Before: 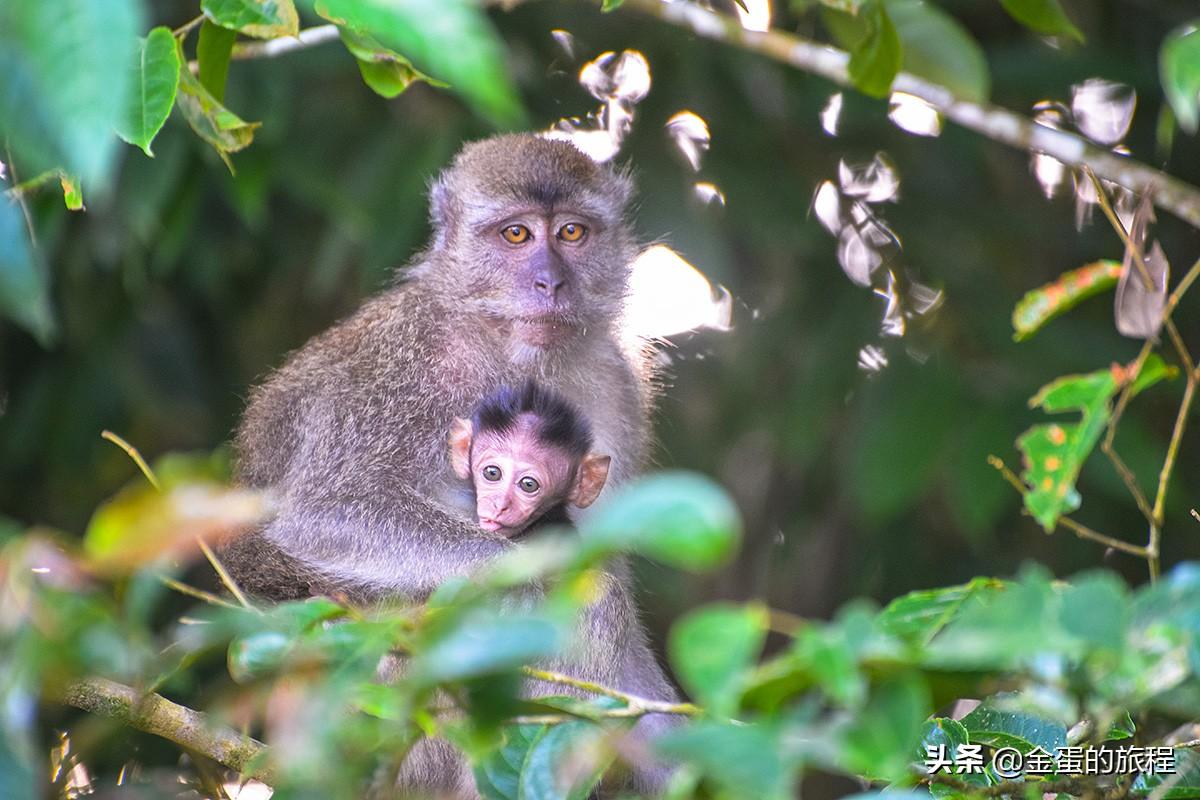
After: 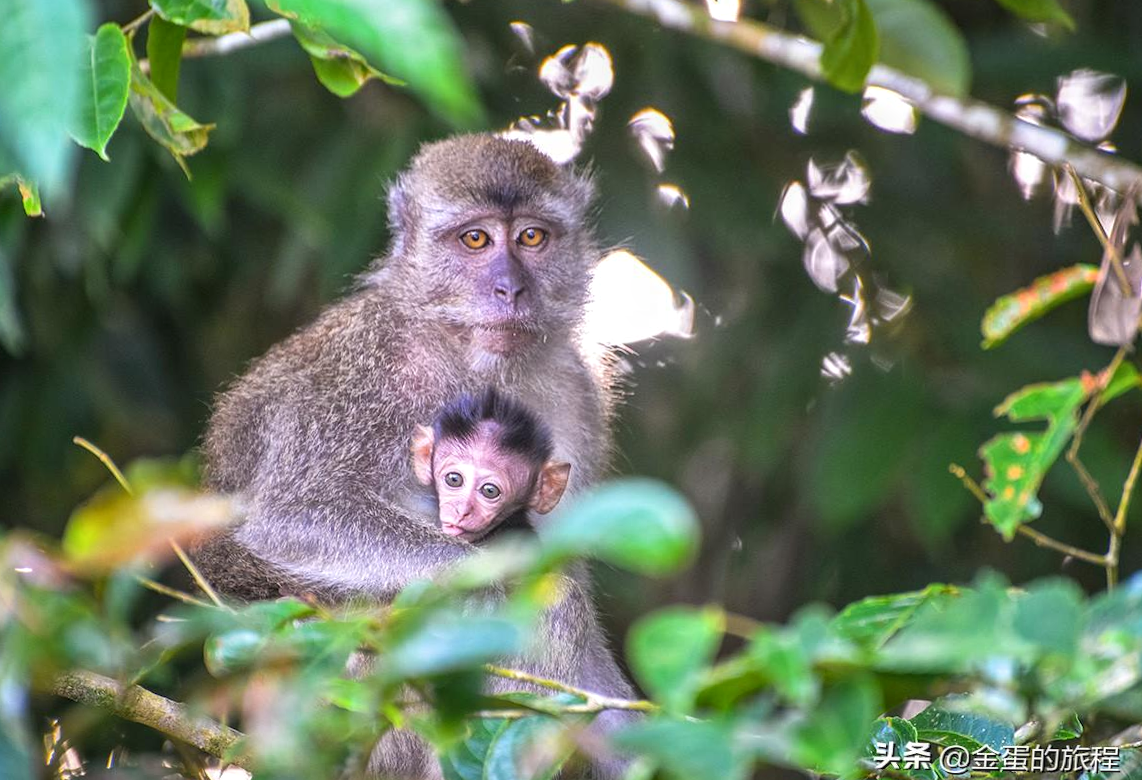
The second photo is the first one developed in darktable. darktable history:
rotate and perspective: rotation 0.074°, lens shift (vertical) 0.096, lens shift (horizontal) -0.041, crop left 0.043, crop right 0.952, crop top 0.024, crop bottom 0.979
local contrast: on, module defaults
